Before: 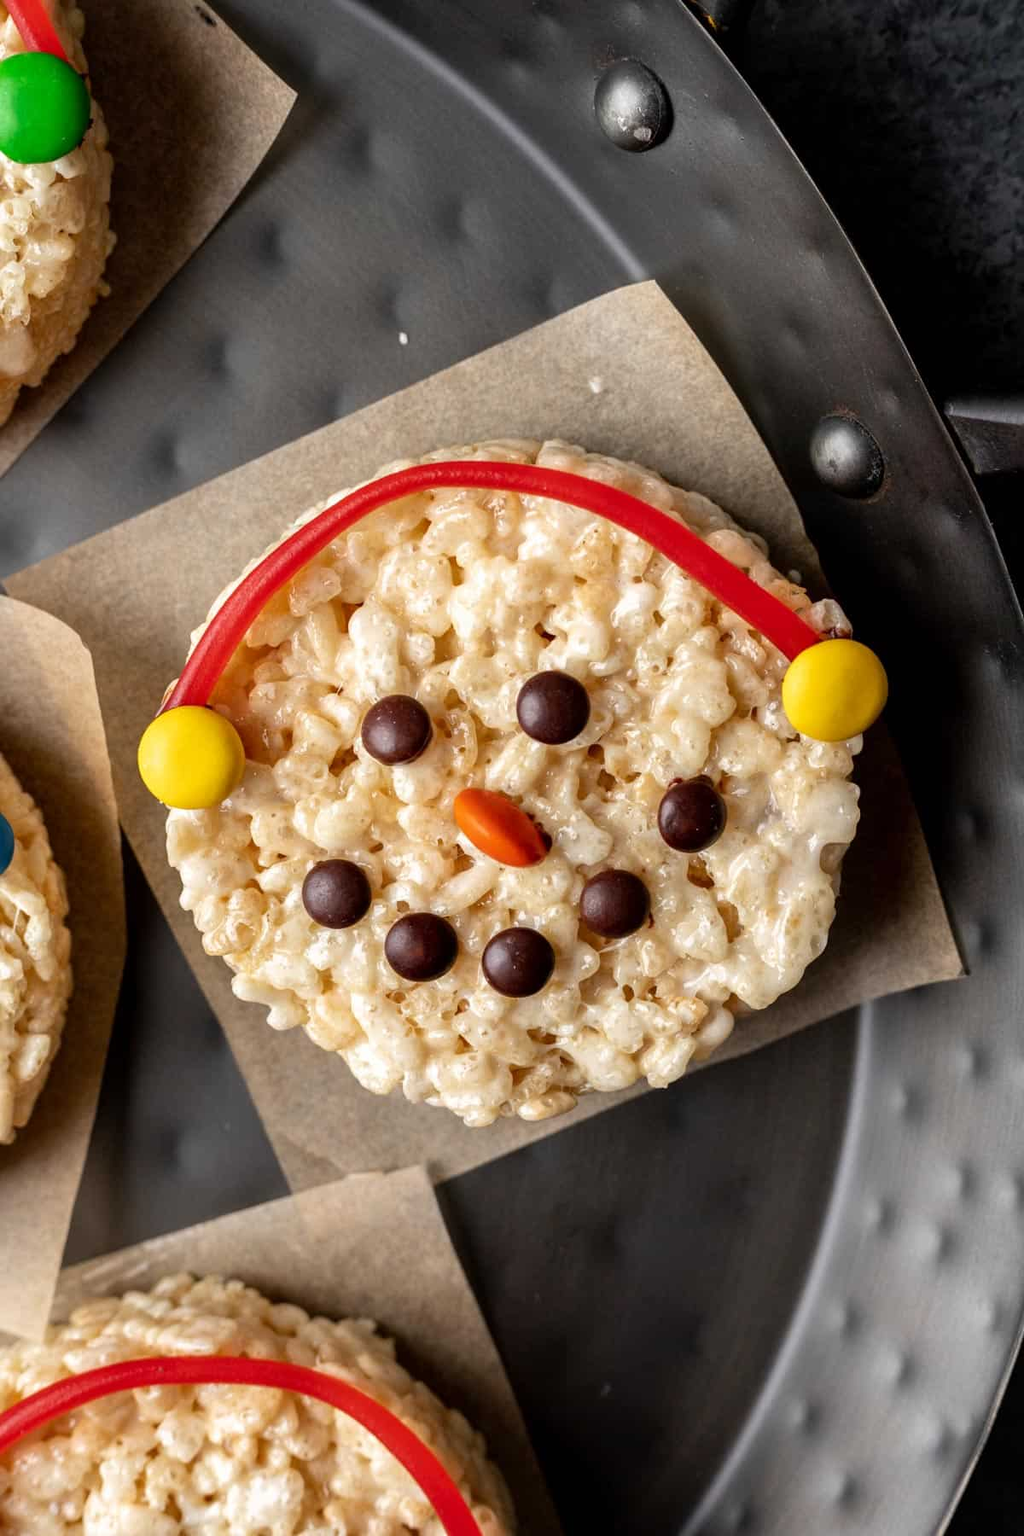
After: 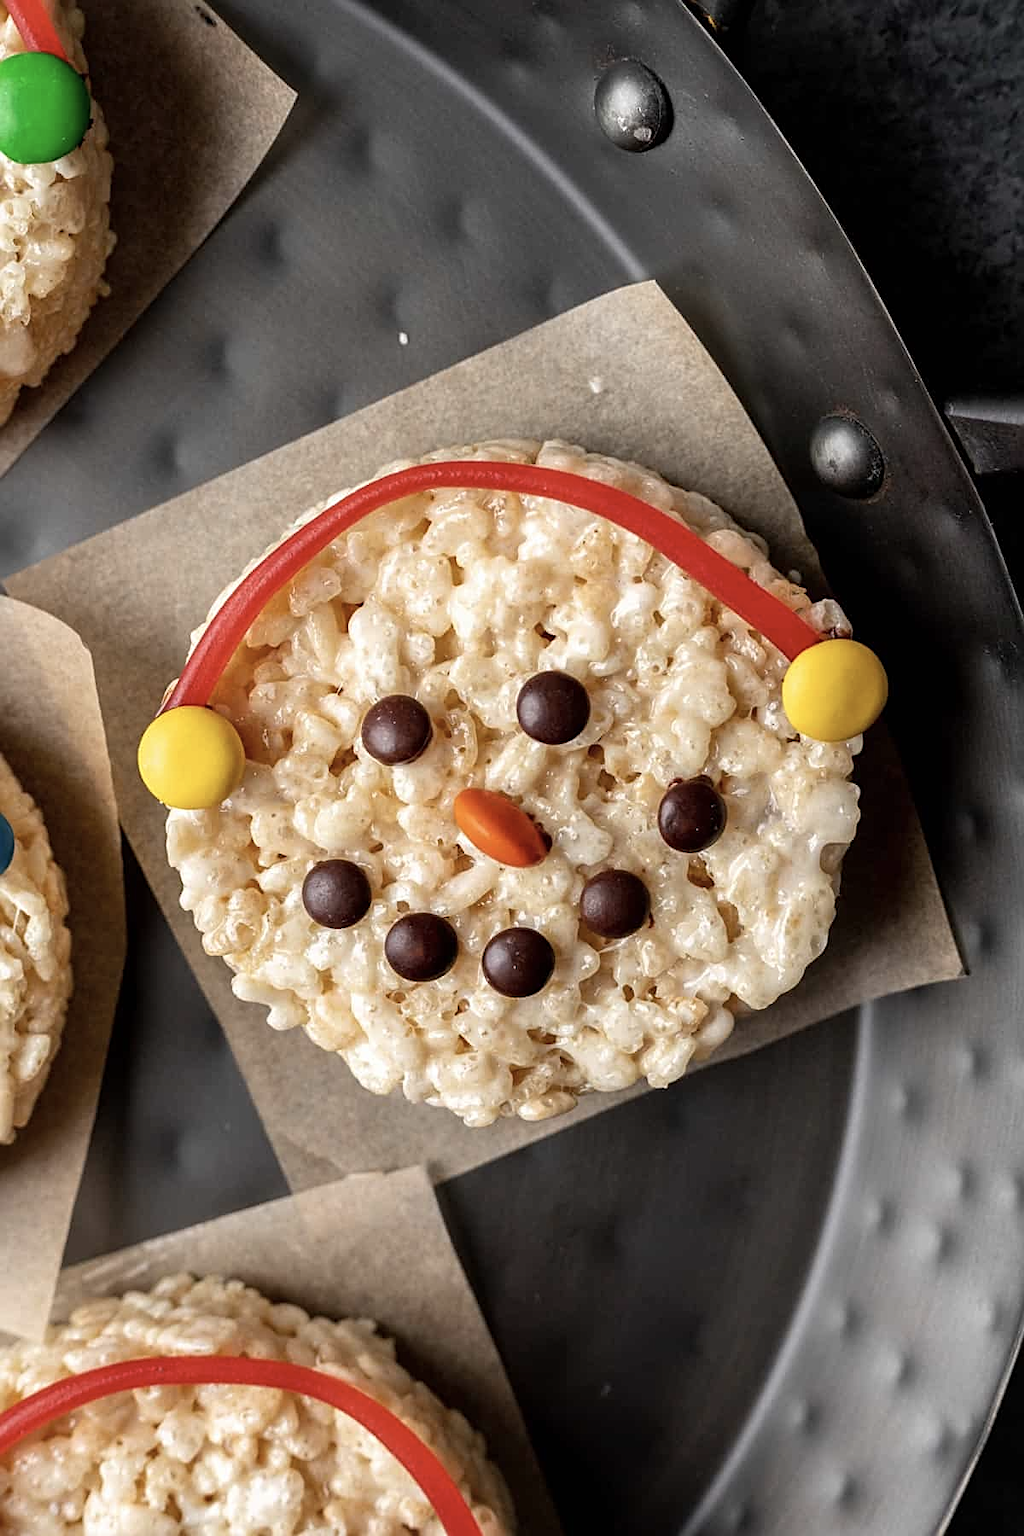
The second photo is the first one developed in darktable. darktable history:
sharpen: on, module defaults
color correction: saturation 0.8
